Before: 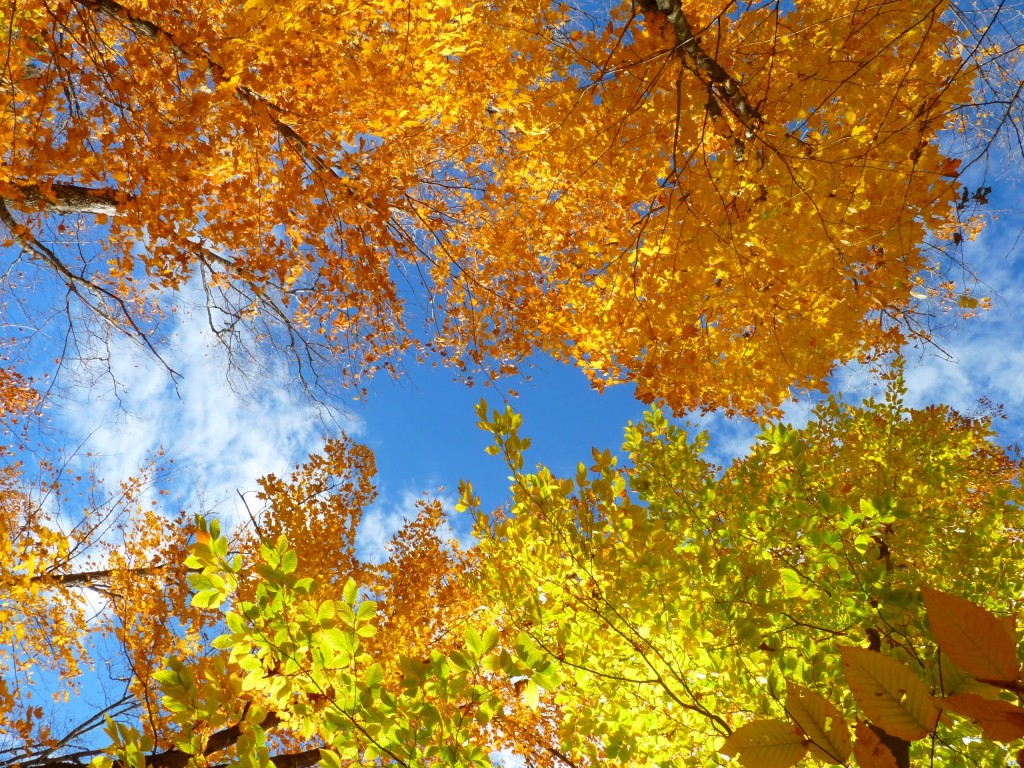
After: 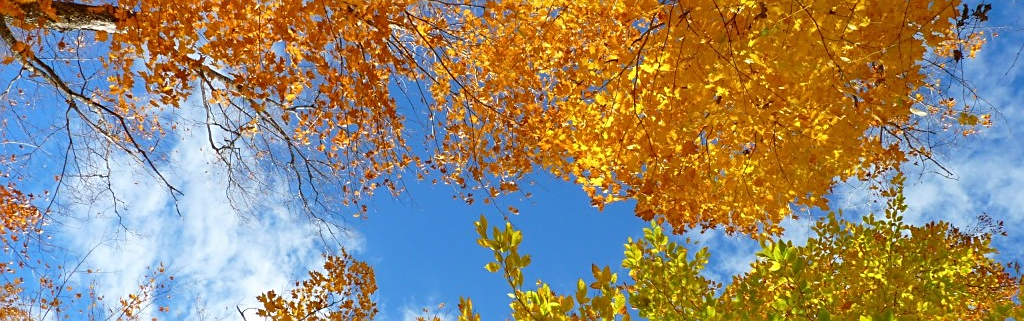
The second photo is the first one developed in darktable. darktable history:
sharpen: on, module defaults
crop and rotate: top 23.84%, bottom 34.294%
